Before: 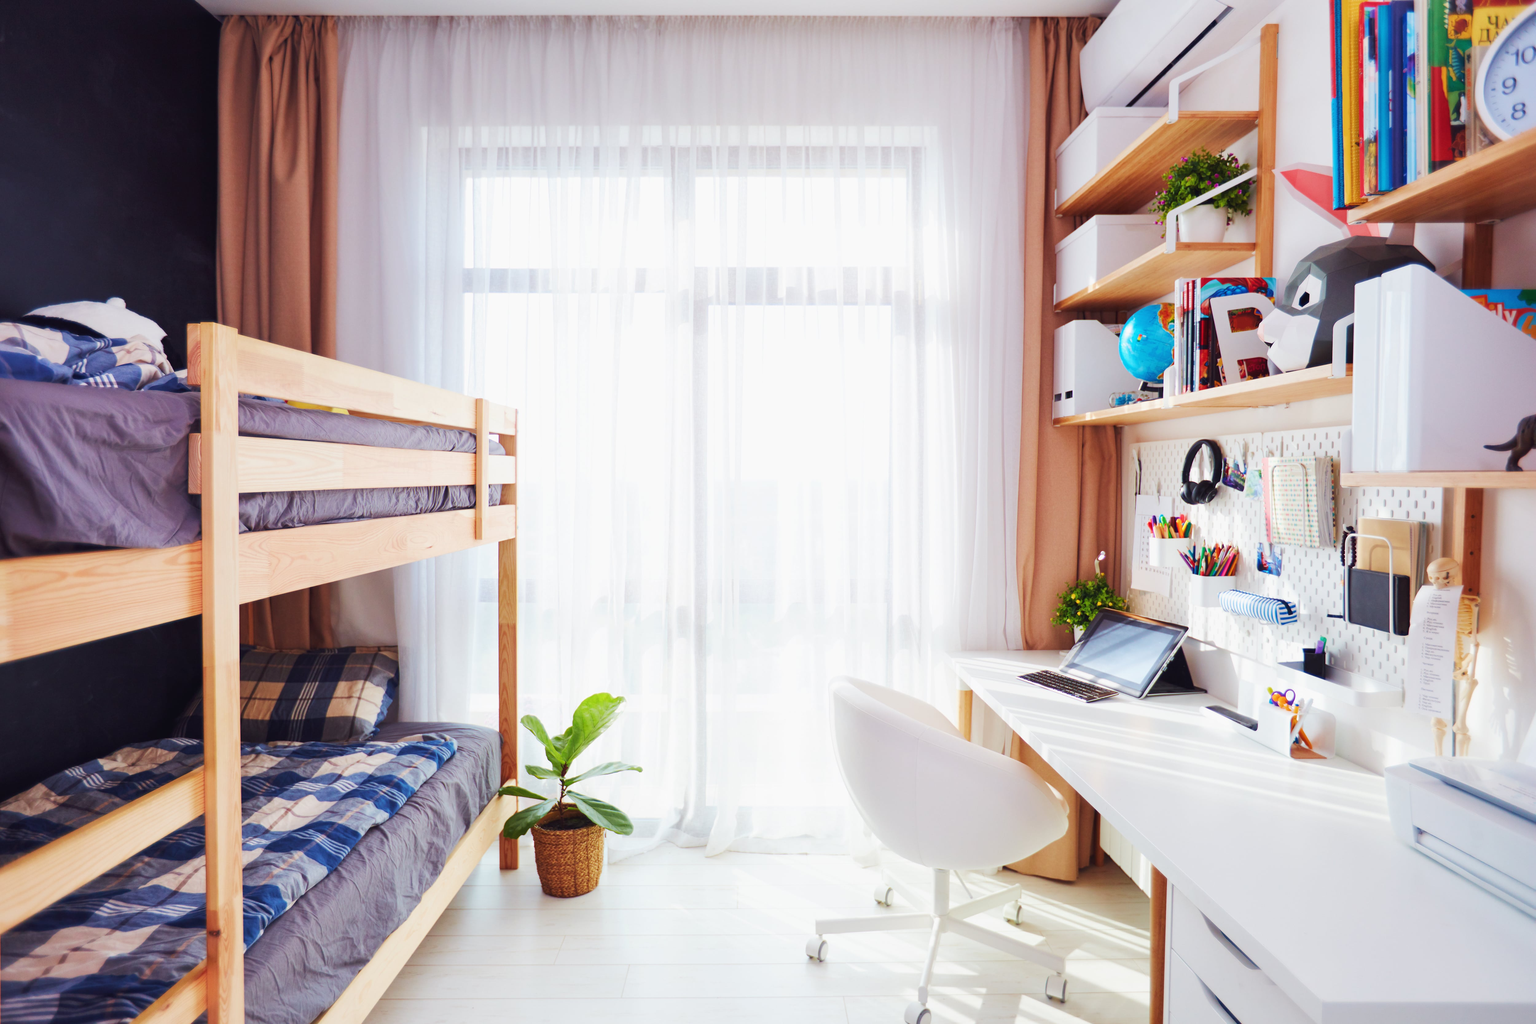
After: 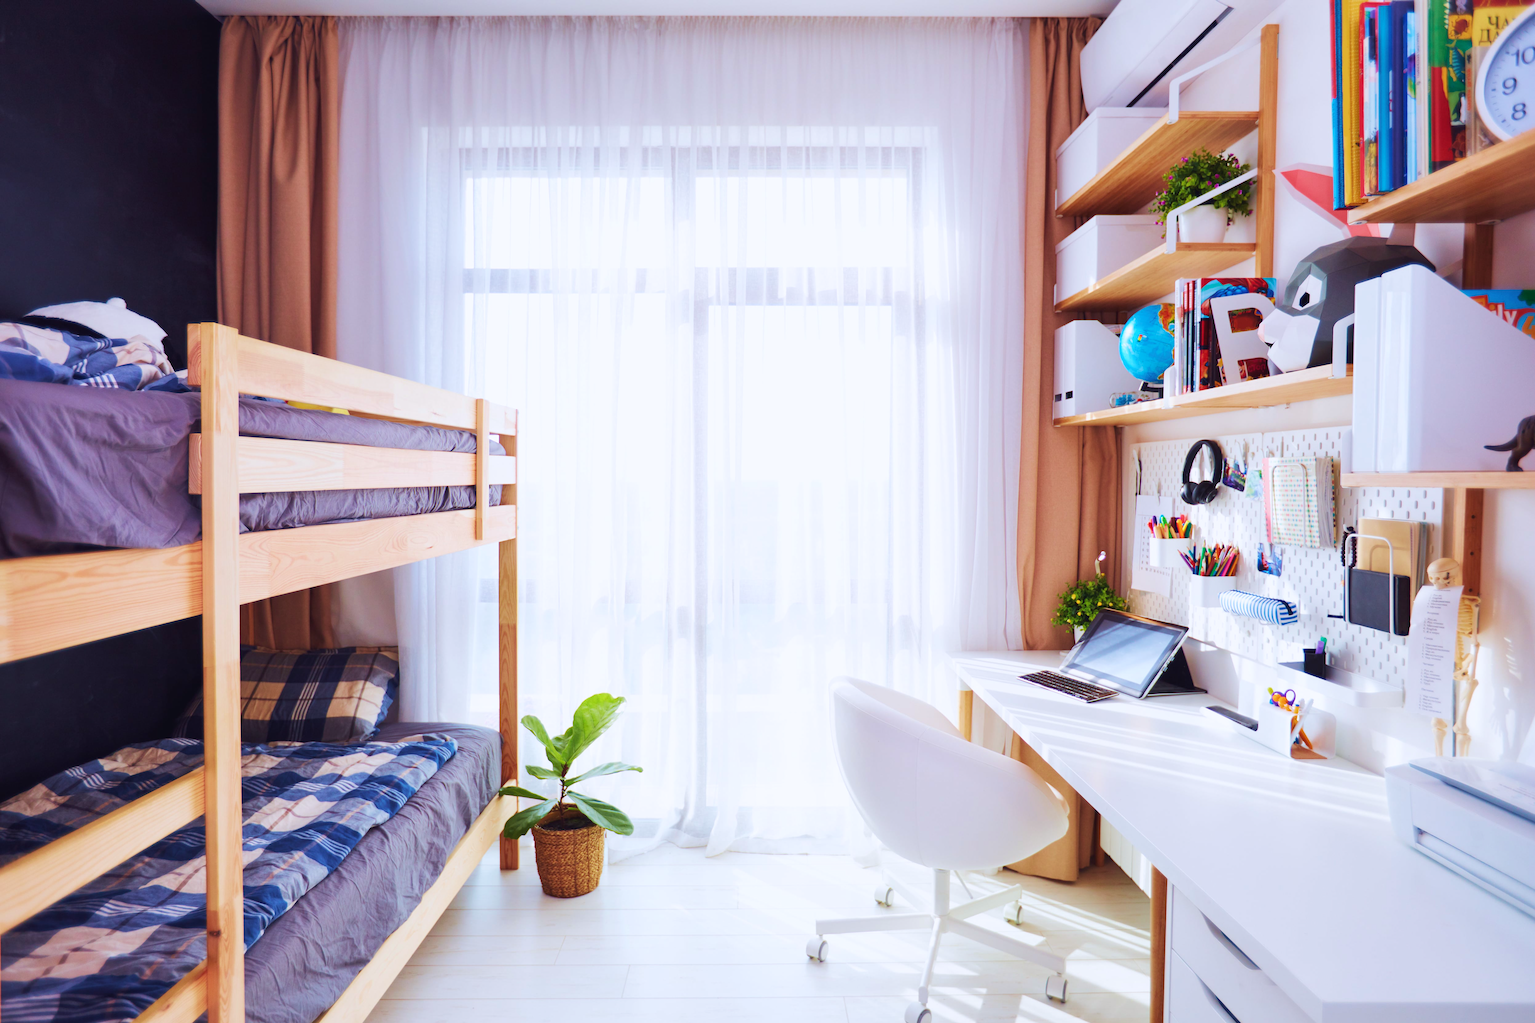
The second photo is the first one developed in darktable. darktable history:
white balance: red 0.984, blue 1.059
velvia: on, module defaults
